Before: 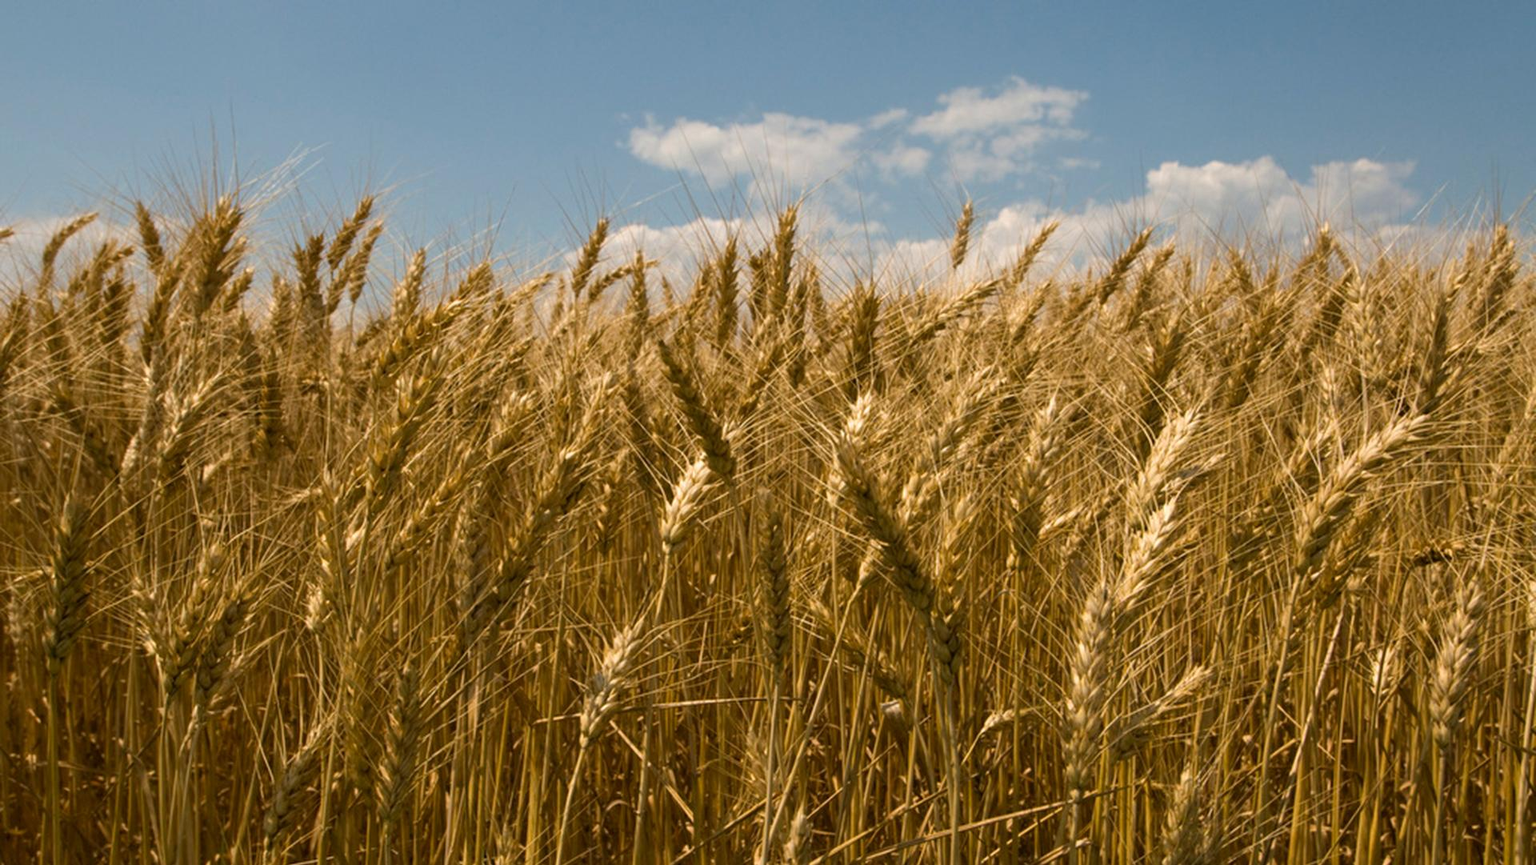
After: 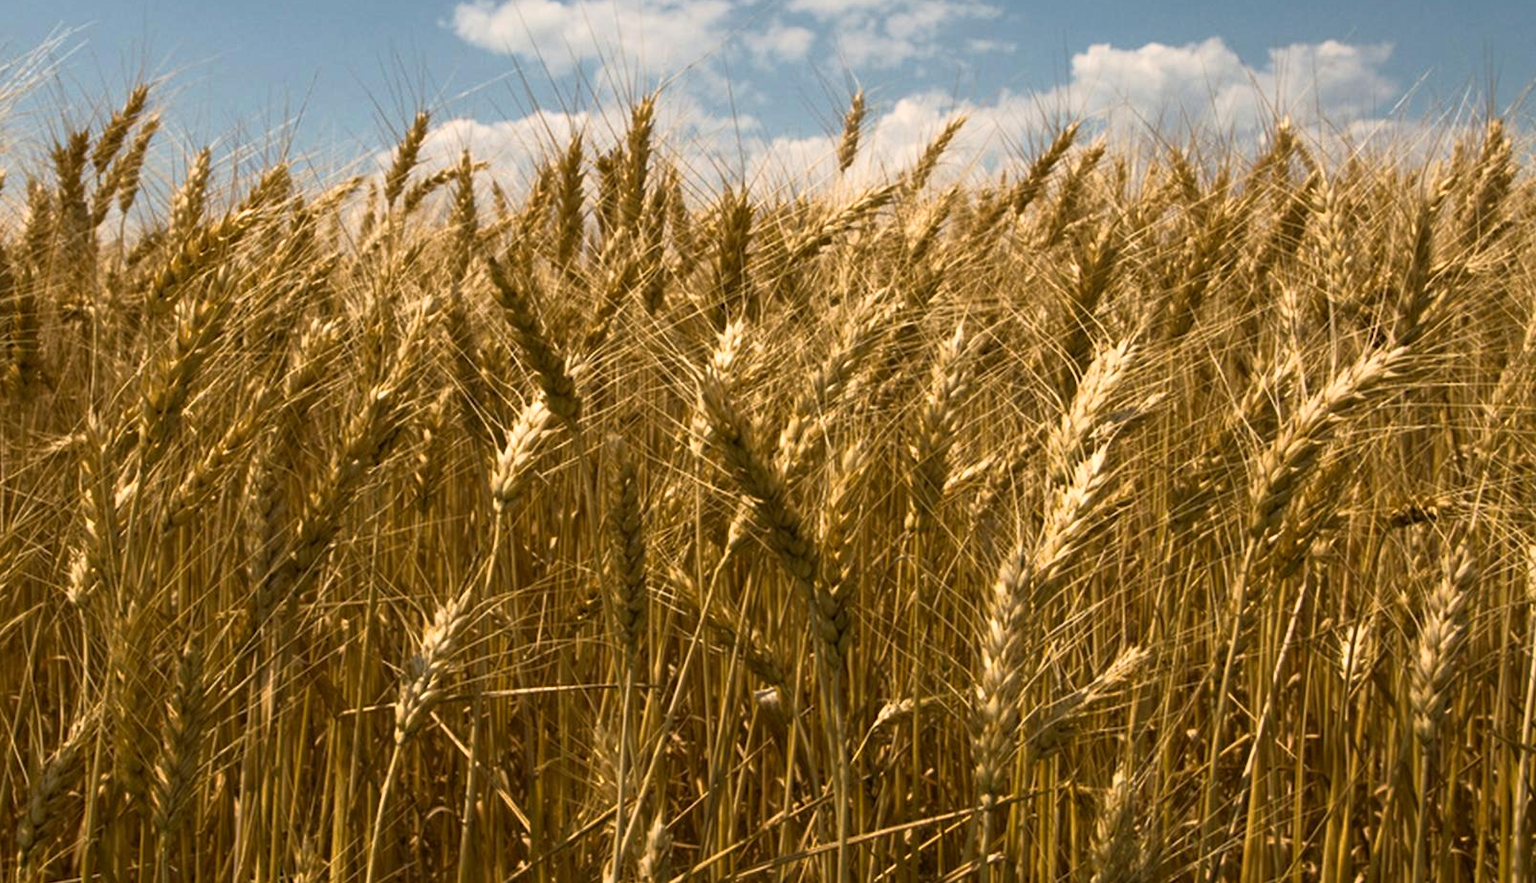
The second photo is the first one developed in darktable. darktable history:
crop: left 16.296%, top 14.507%
base curve: curves: ch0 [(0, 0) (0.257, 0.25) (0.482, 0.586) (0.757, 0.871) (1, 1)]
